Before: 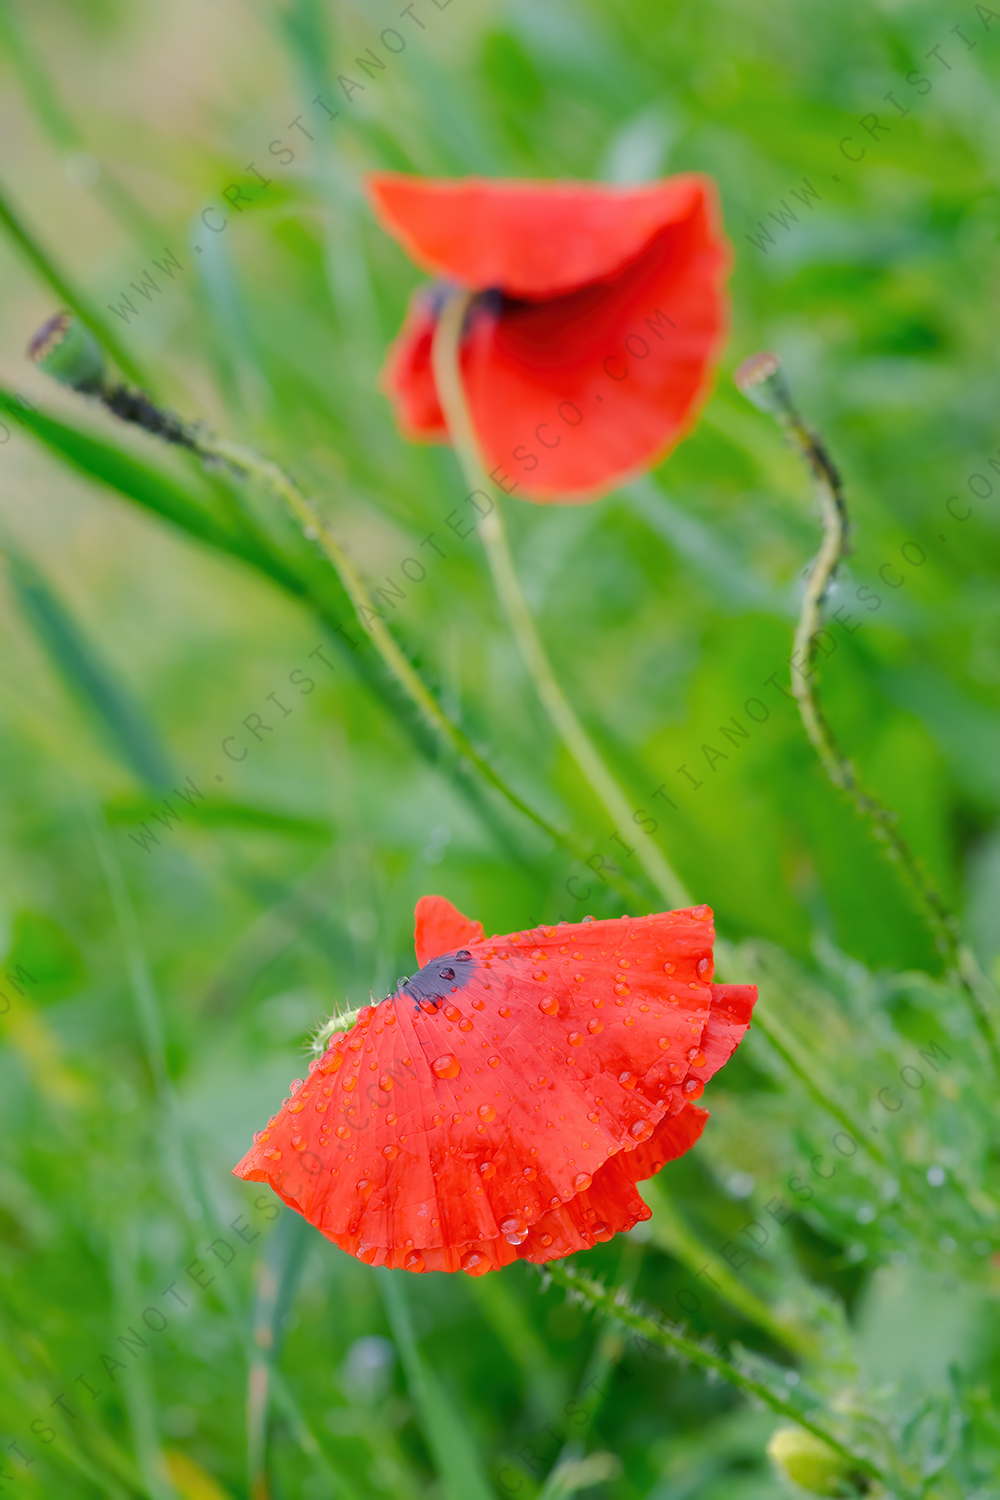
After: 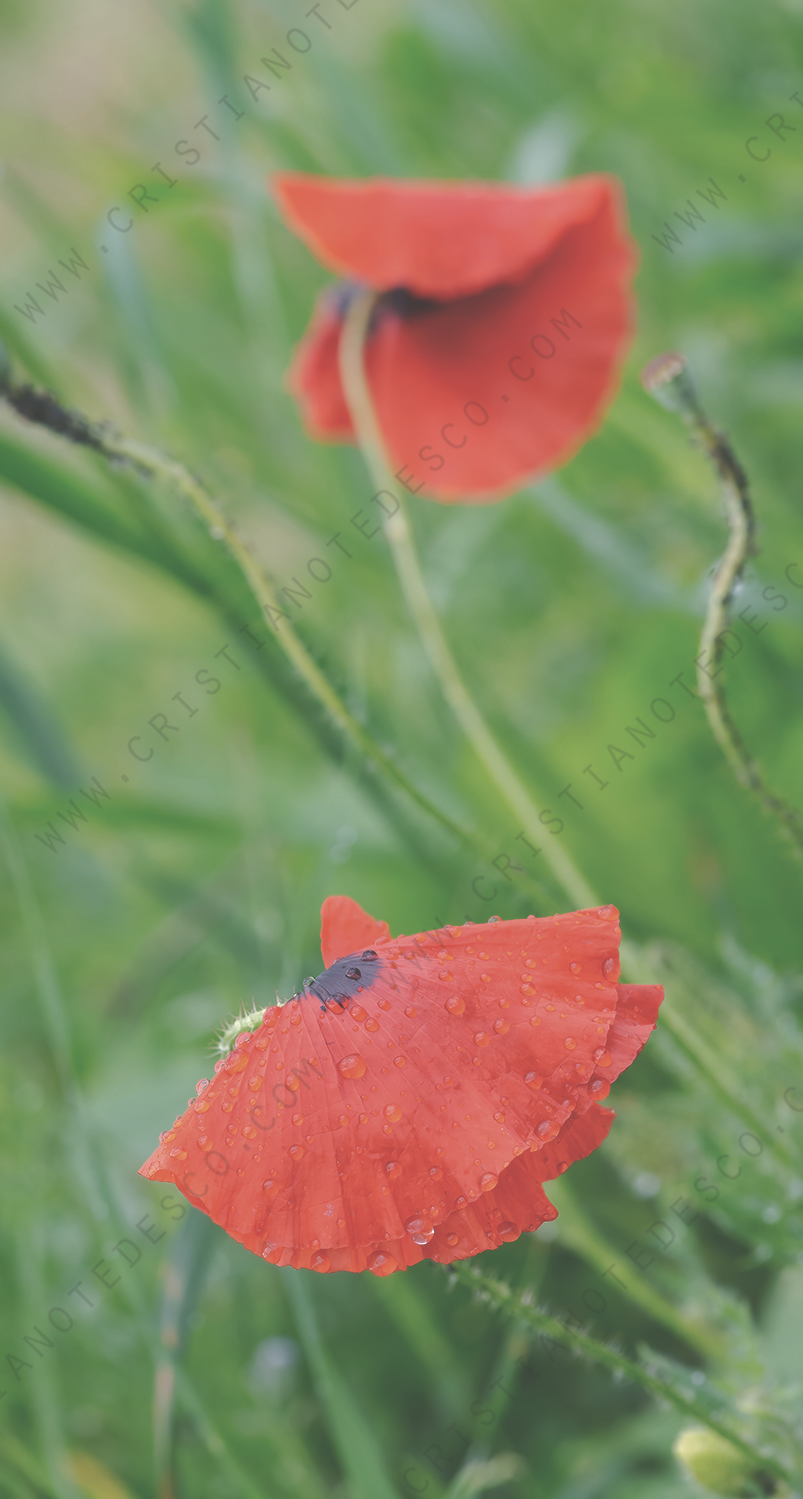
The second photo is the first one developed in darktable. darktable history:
contrast brightness saturation: contrast 0.069, brightness -0.13, saturation 0.055
color correction: highlights b* 0.067, saturation 0.77
exposure: black level correction -0.086, compensate highlight preservation false
crop and rotate: left 9.493%, right 10.155%
